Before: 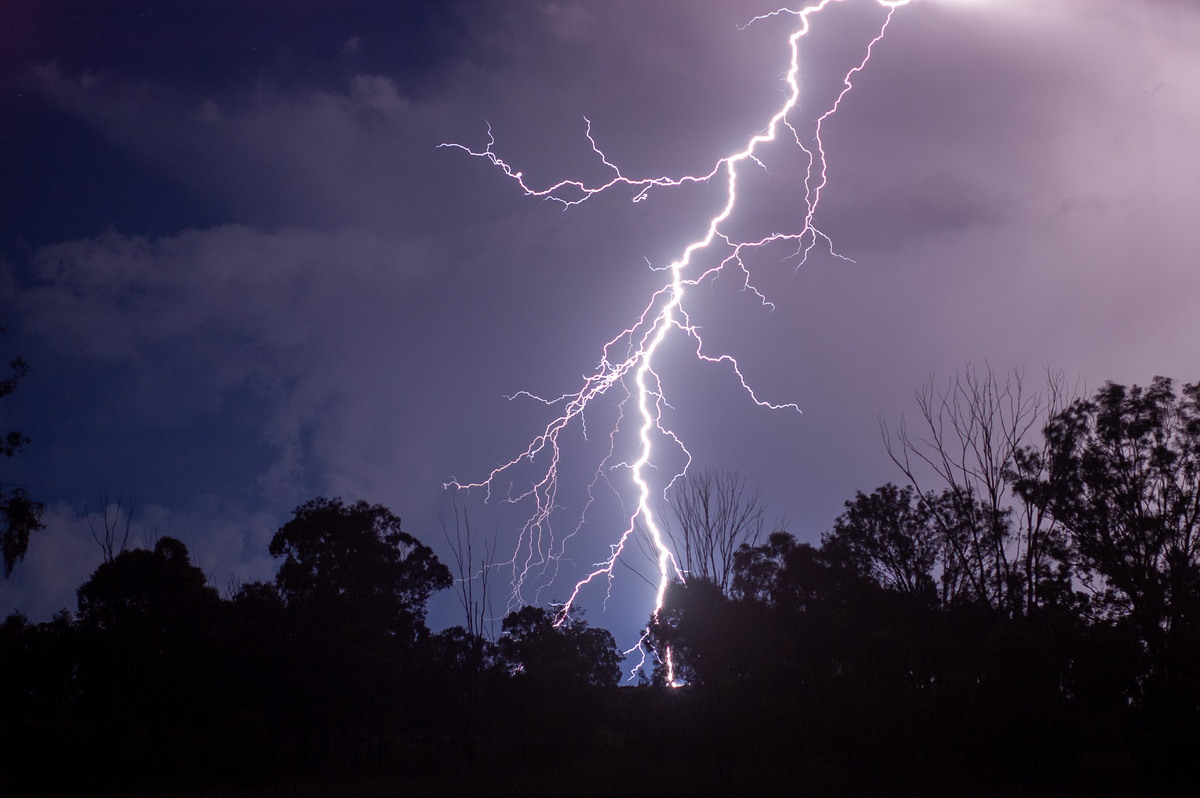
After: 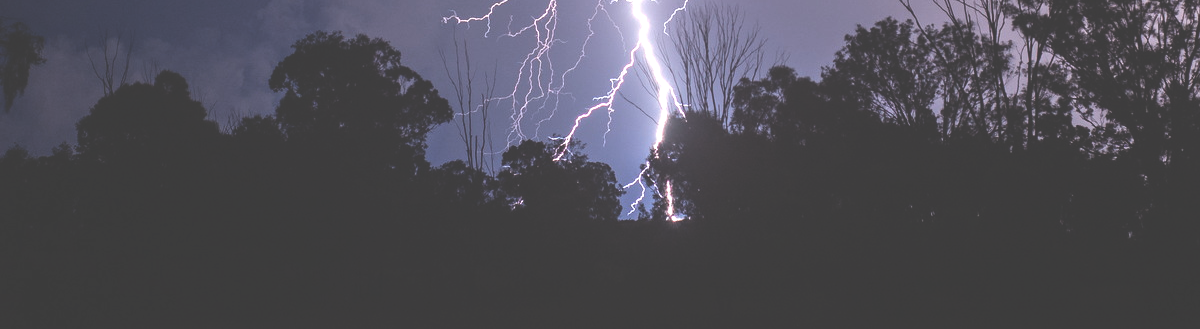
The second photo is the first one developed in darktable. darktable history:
exposure: black level correction -0.062, exposure -0.05 EV, compensate highlight preservation false
crop and rotate: top 58.627%, bottom 0.125%
tone equalizer: -8 EV -0.746 EV, -7 EV -0.7 EV, -6 EV -0.574 EV, -5 EV -0.377 EV, -3 EV 0.386 EV, -2 EV 0.6 EV, -1 EV 0.695 EV, +0 EV 0.757 EV, edges refinement/feathering 500, mask exposure compensation -1.57 EV, preserve details no
